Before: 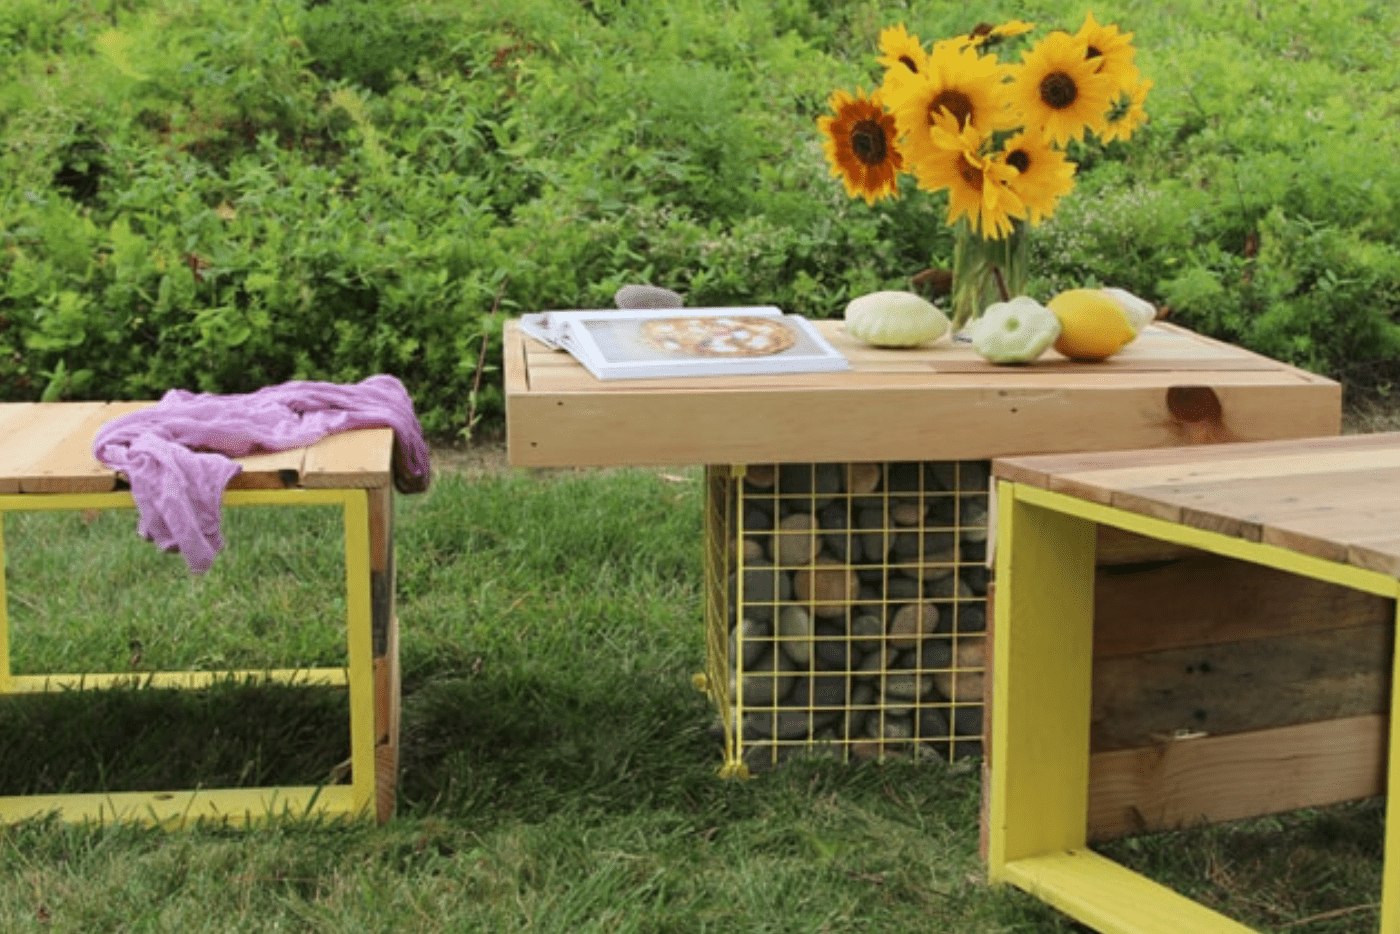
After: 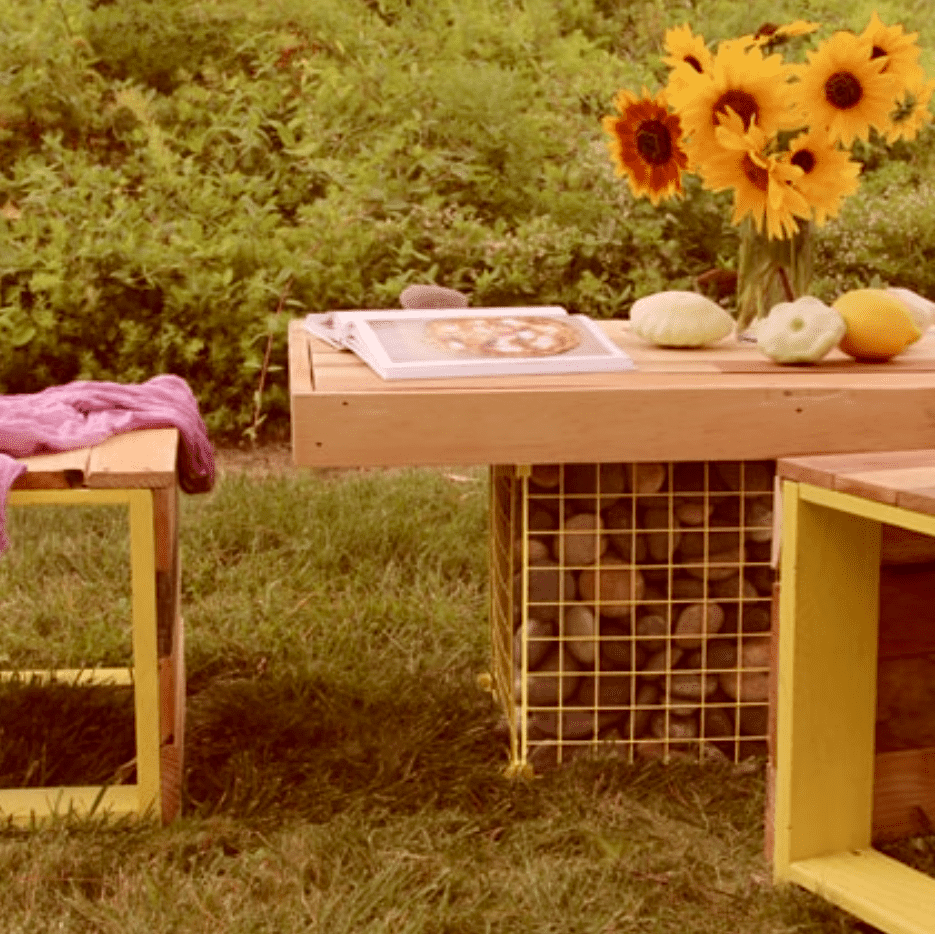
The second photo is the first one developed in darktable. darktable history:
color correction: highlights a* 9.43, highlights b* 8.78, shadows a* 39.3, shadows b* 39.23, saturation 0.795
crop: left 15.428%, right 17.738%
